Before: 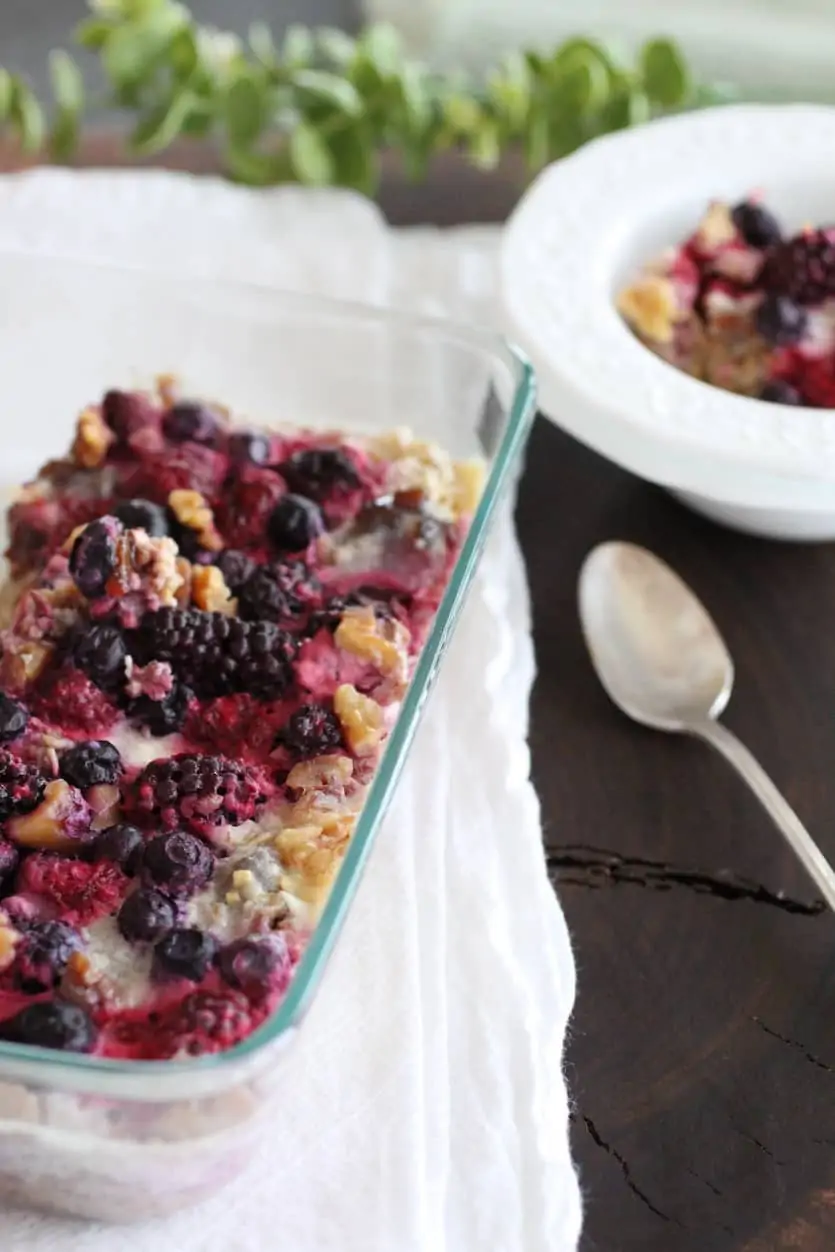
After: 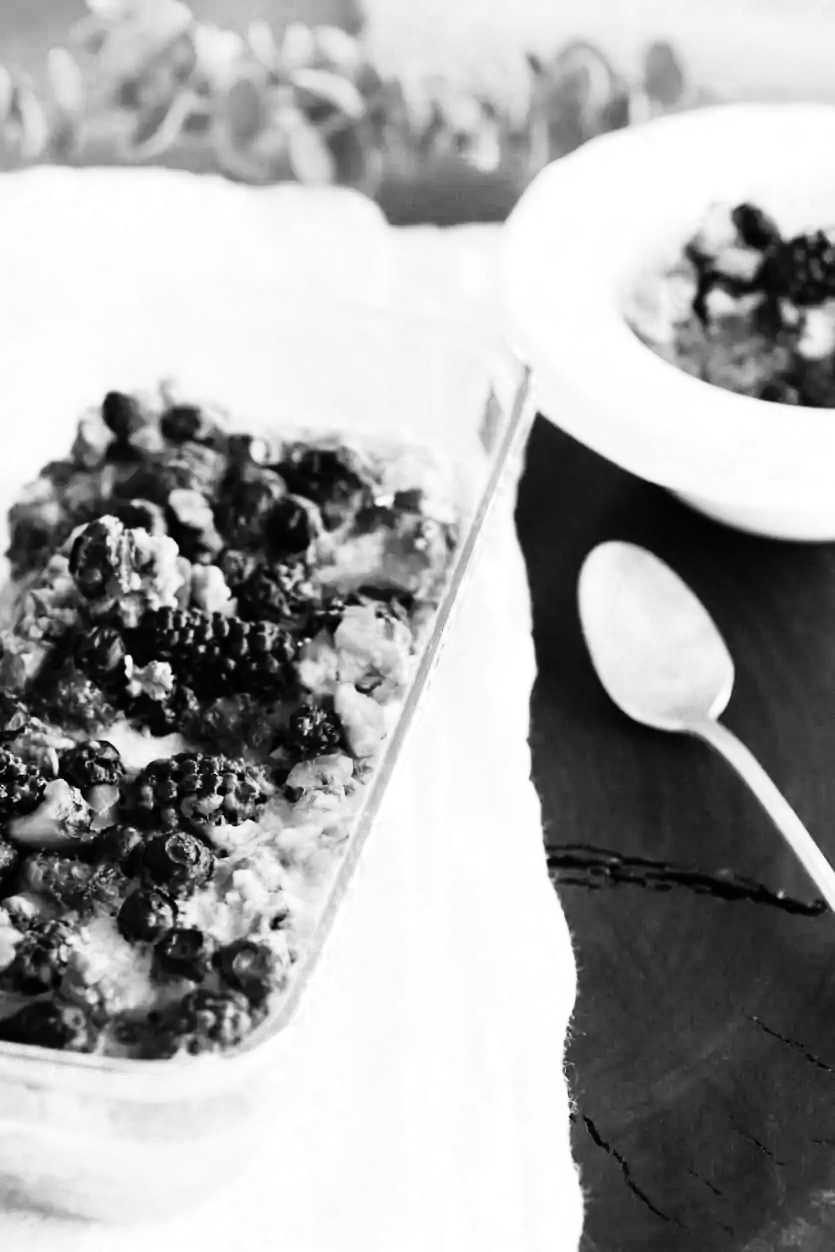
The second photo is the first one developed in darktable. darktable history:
color balance rgb: shadows lift › chroma 1%, shadows lift › hue 113°, highlights gain › chroma 0.2%, highlights gain › hue 333°, perceptual saturation grading › global saturation 20%, perceptual saturation grading › highlights -50%, perceptual saturation grading › shadows 25%, contrast -10%
color zones: curves: ch0 [(0, 0.5) (0.125, 0.4) (0.25, 0.5) (0.375, 0.4) (0.5, 0.4) (0.625, 0.6) (0.75, 0.6) (0.875, 0.5)]; ch1 [(0, 0.35) (0.125, 0.45) (0.25, 0.35) (0.375, 0.35) (0.5, 0.35) (0.625, 0.35) (0.75, 0.45) (0.875, 0.35)]; ch2 [(0, 0.6) (0.125, 0.5) (0.25, 0.5) (0.375, 0.6) (0.5, 0.6) (0.625, 0.5) (0.75, 0.5) (0.875, 0.5)]
monochrome: on, module defaults
rgb curve: curves: ch0 [(0, 0) (0.21, 0.15) (0.24, 0.21) (0.5, 0.75) (0.75, 0.96) (0.89, 0.99) (1, 1)]; ch1 [(0, 0.02) (0.21, 0.13) (0.25, 0.2) (0.5, 0.67) (0.75, 0.9) (0.89, 0.97) (1, 1)]; ch2 [(0, 0.02) (0.21, 0.13) (0.25, 0.2) (0.5, 0.67) (0.75, 0.9) (0.89, 0.97) (1, 1)], compensate middle gray true
